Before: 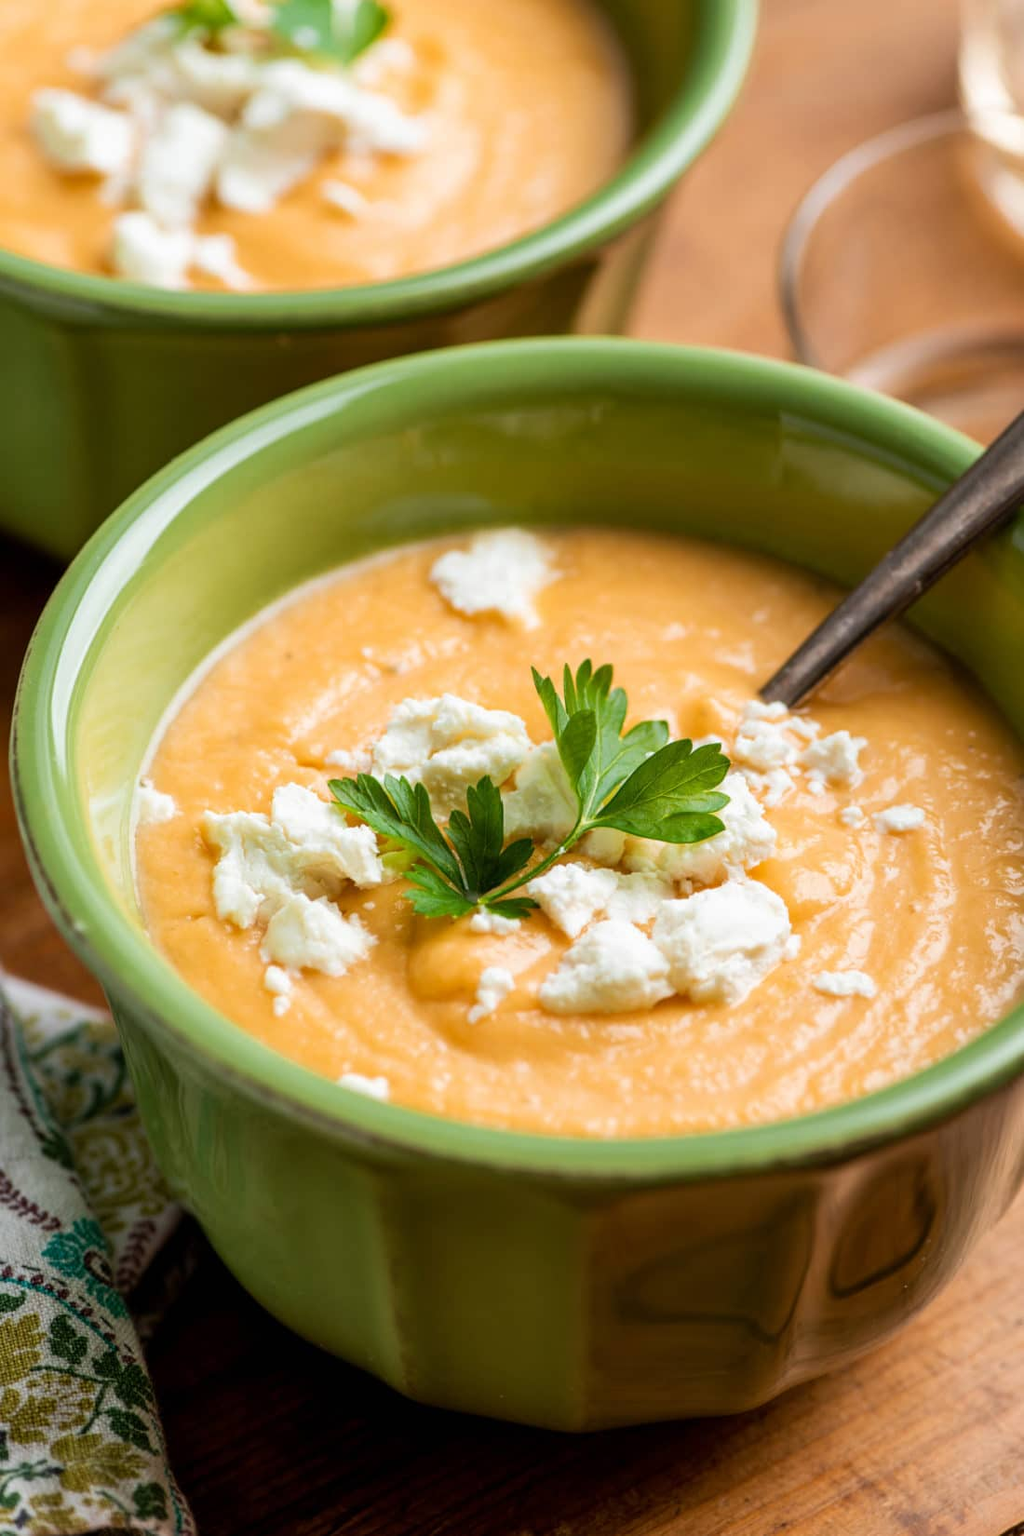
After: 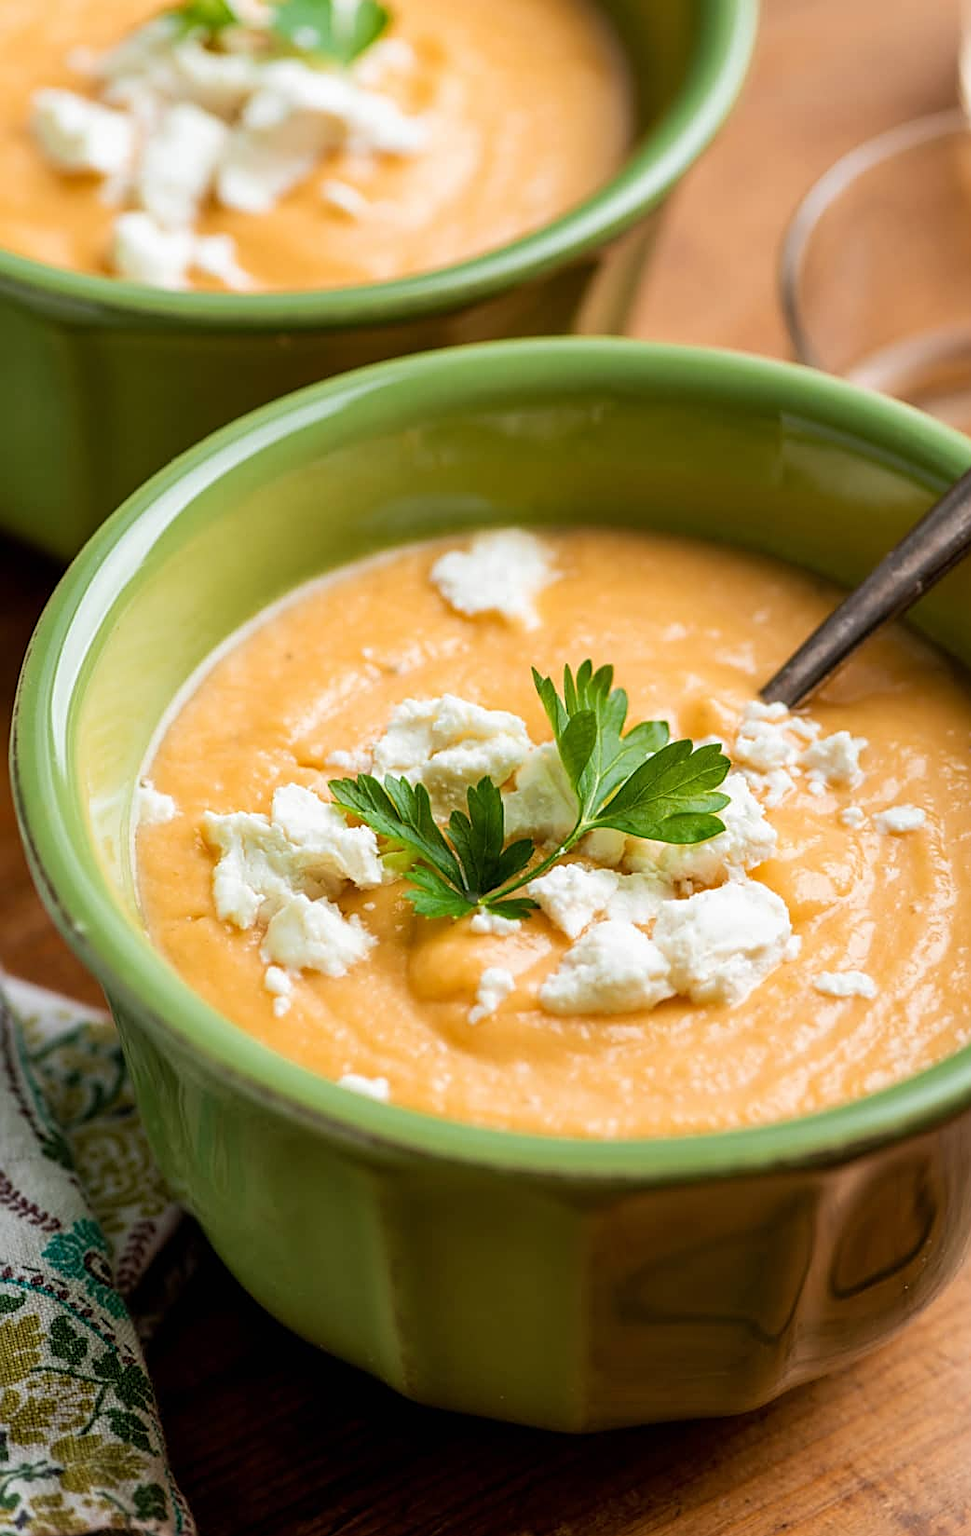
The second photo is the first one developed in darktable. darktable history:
sharpen: on, module defaults
crop and rotate: right 5.167%
